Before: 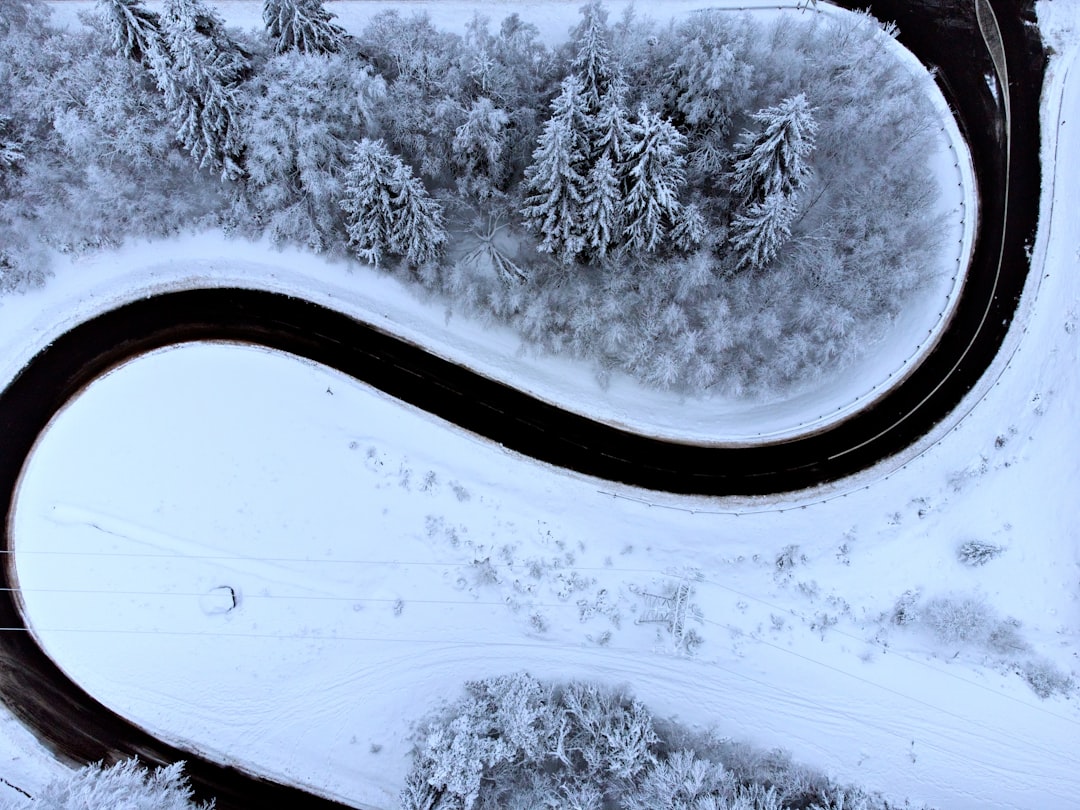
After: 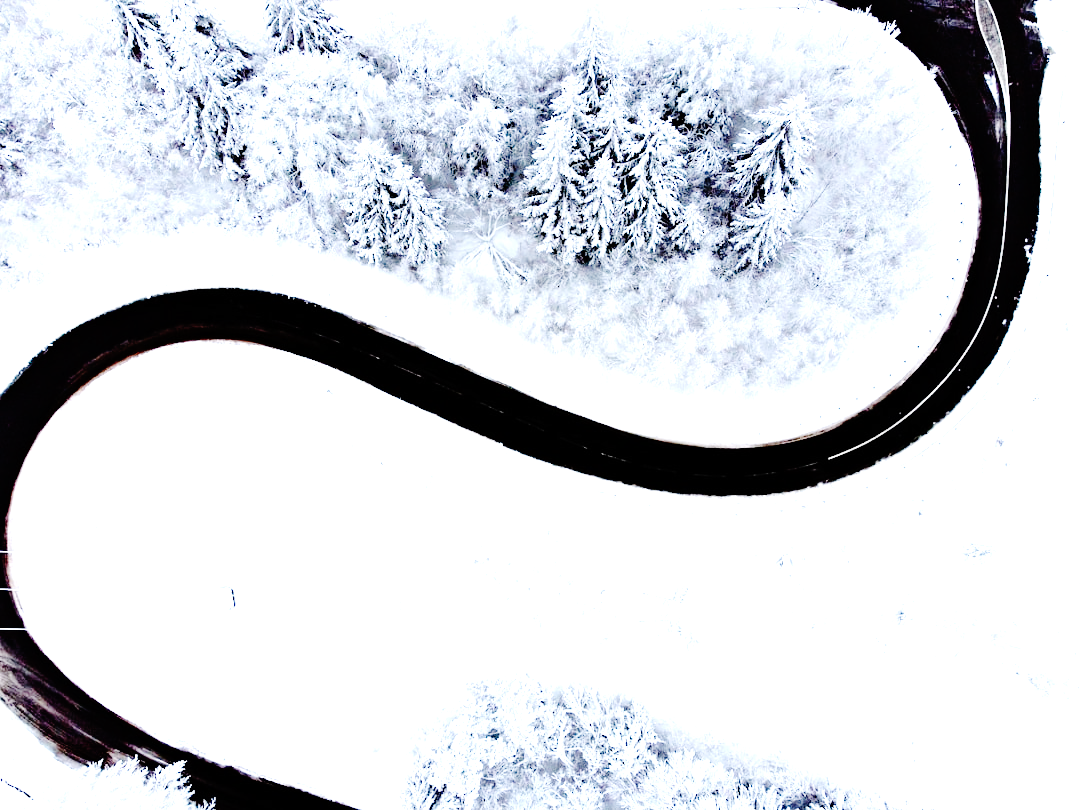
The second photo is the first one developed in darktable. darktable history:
exposure: black level correction 0, exposure 1.9 EV, compensate highlight preservation false
base curve: curves: ch0 [(0, 0) (0.036, 0.01) (0.123, 0.254) (0.258, 0.504) (0.507, 0.748) (1, 1)], preserve colors none
color correction: saturation 0.85
